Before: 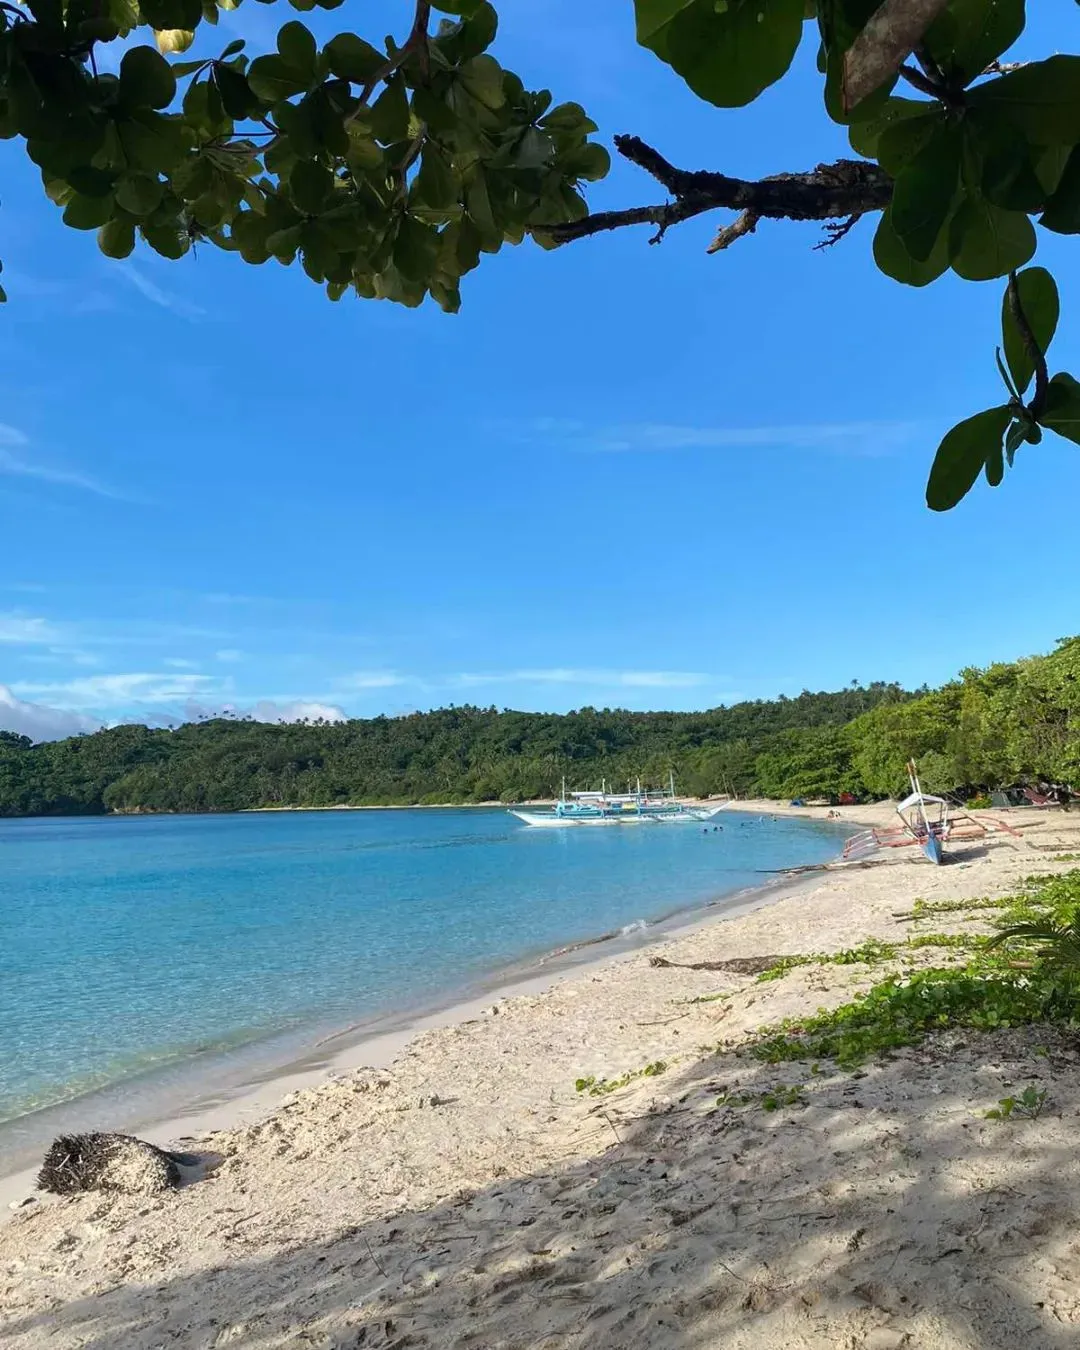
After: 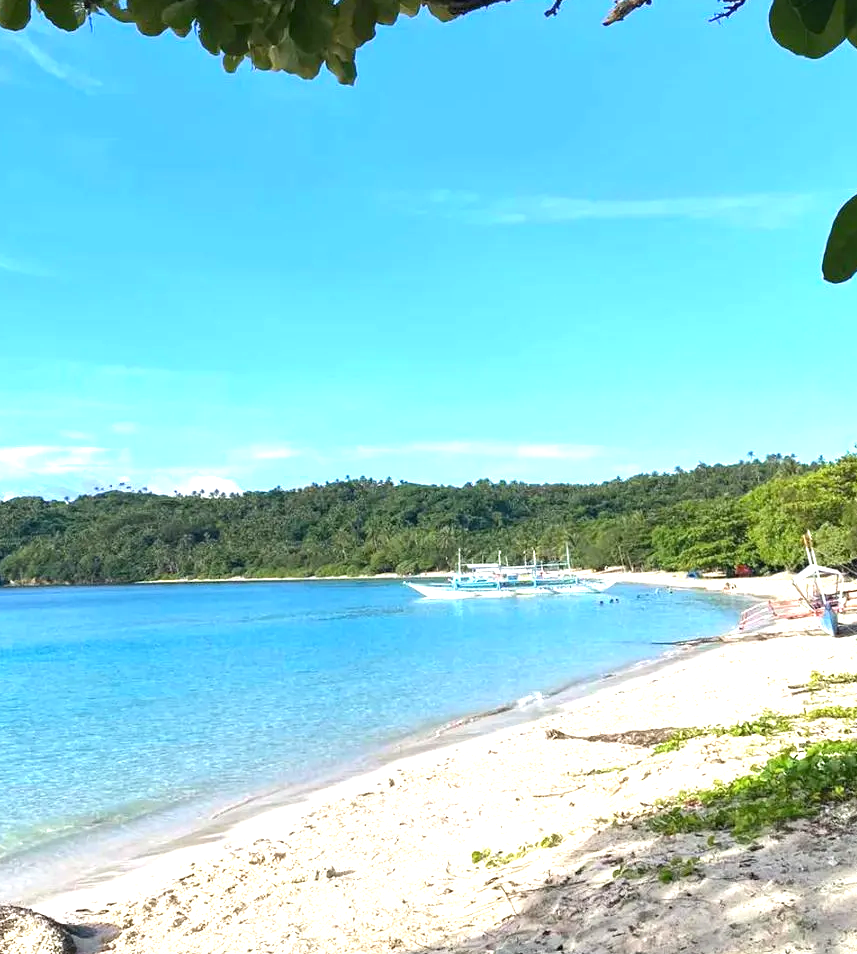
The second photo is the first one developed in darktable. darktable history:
exposure: exposure 1.137 EV, compensate highlight preservation false
crop: left 9.712%, top 16.928%, right 10.845%, bottom 12.332%
